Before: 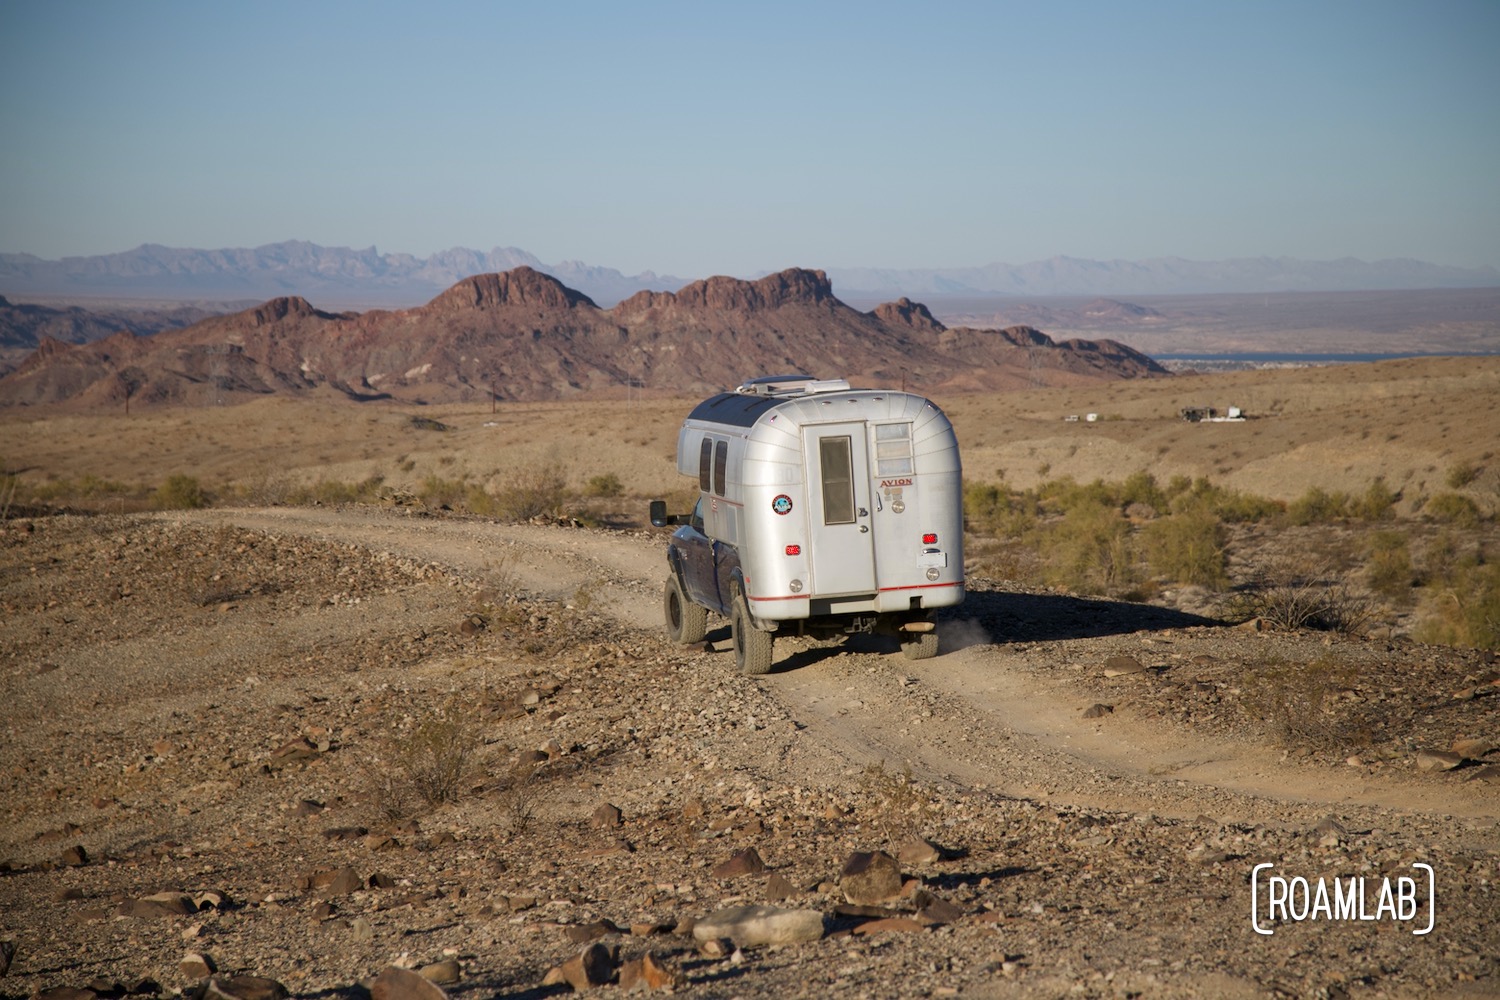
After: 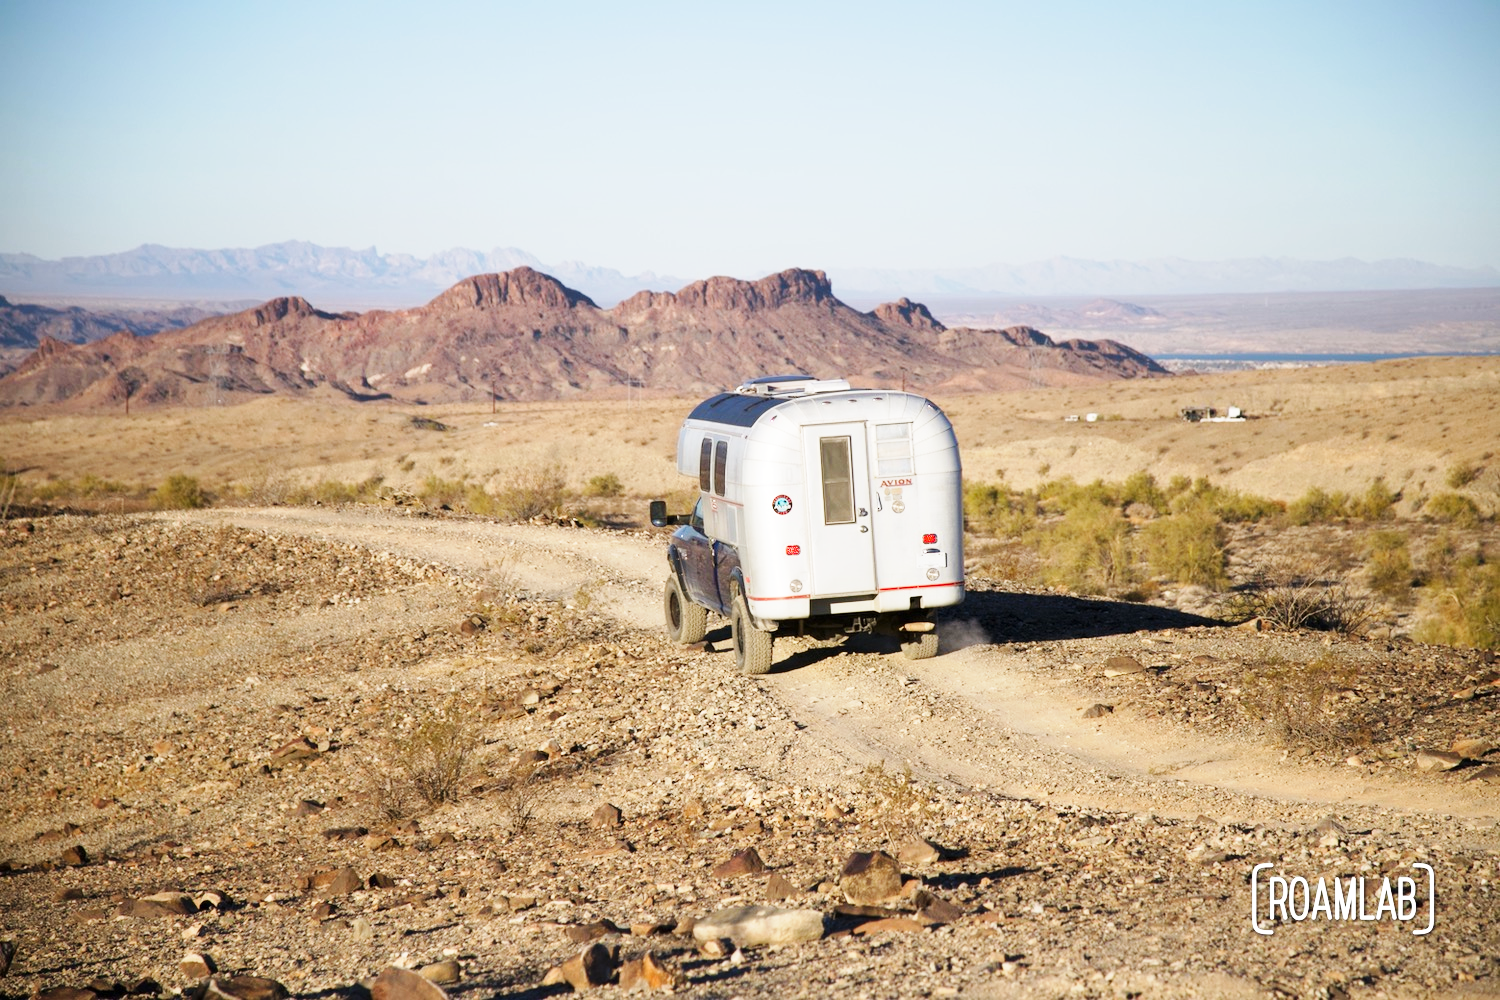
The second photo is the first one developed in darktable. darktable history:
base curve: curves: ch0 [(0, 0) (0.018, 0.026) (0.143, 0.37) (0.33, 0.731) (0.458, 0.853) (0.735, 0.965) (0.905, 0.986) (1, 1)], preserve colors none
tone equalizer: on, module defaults
